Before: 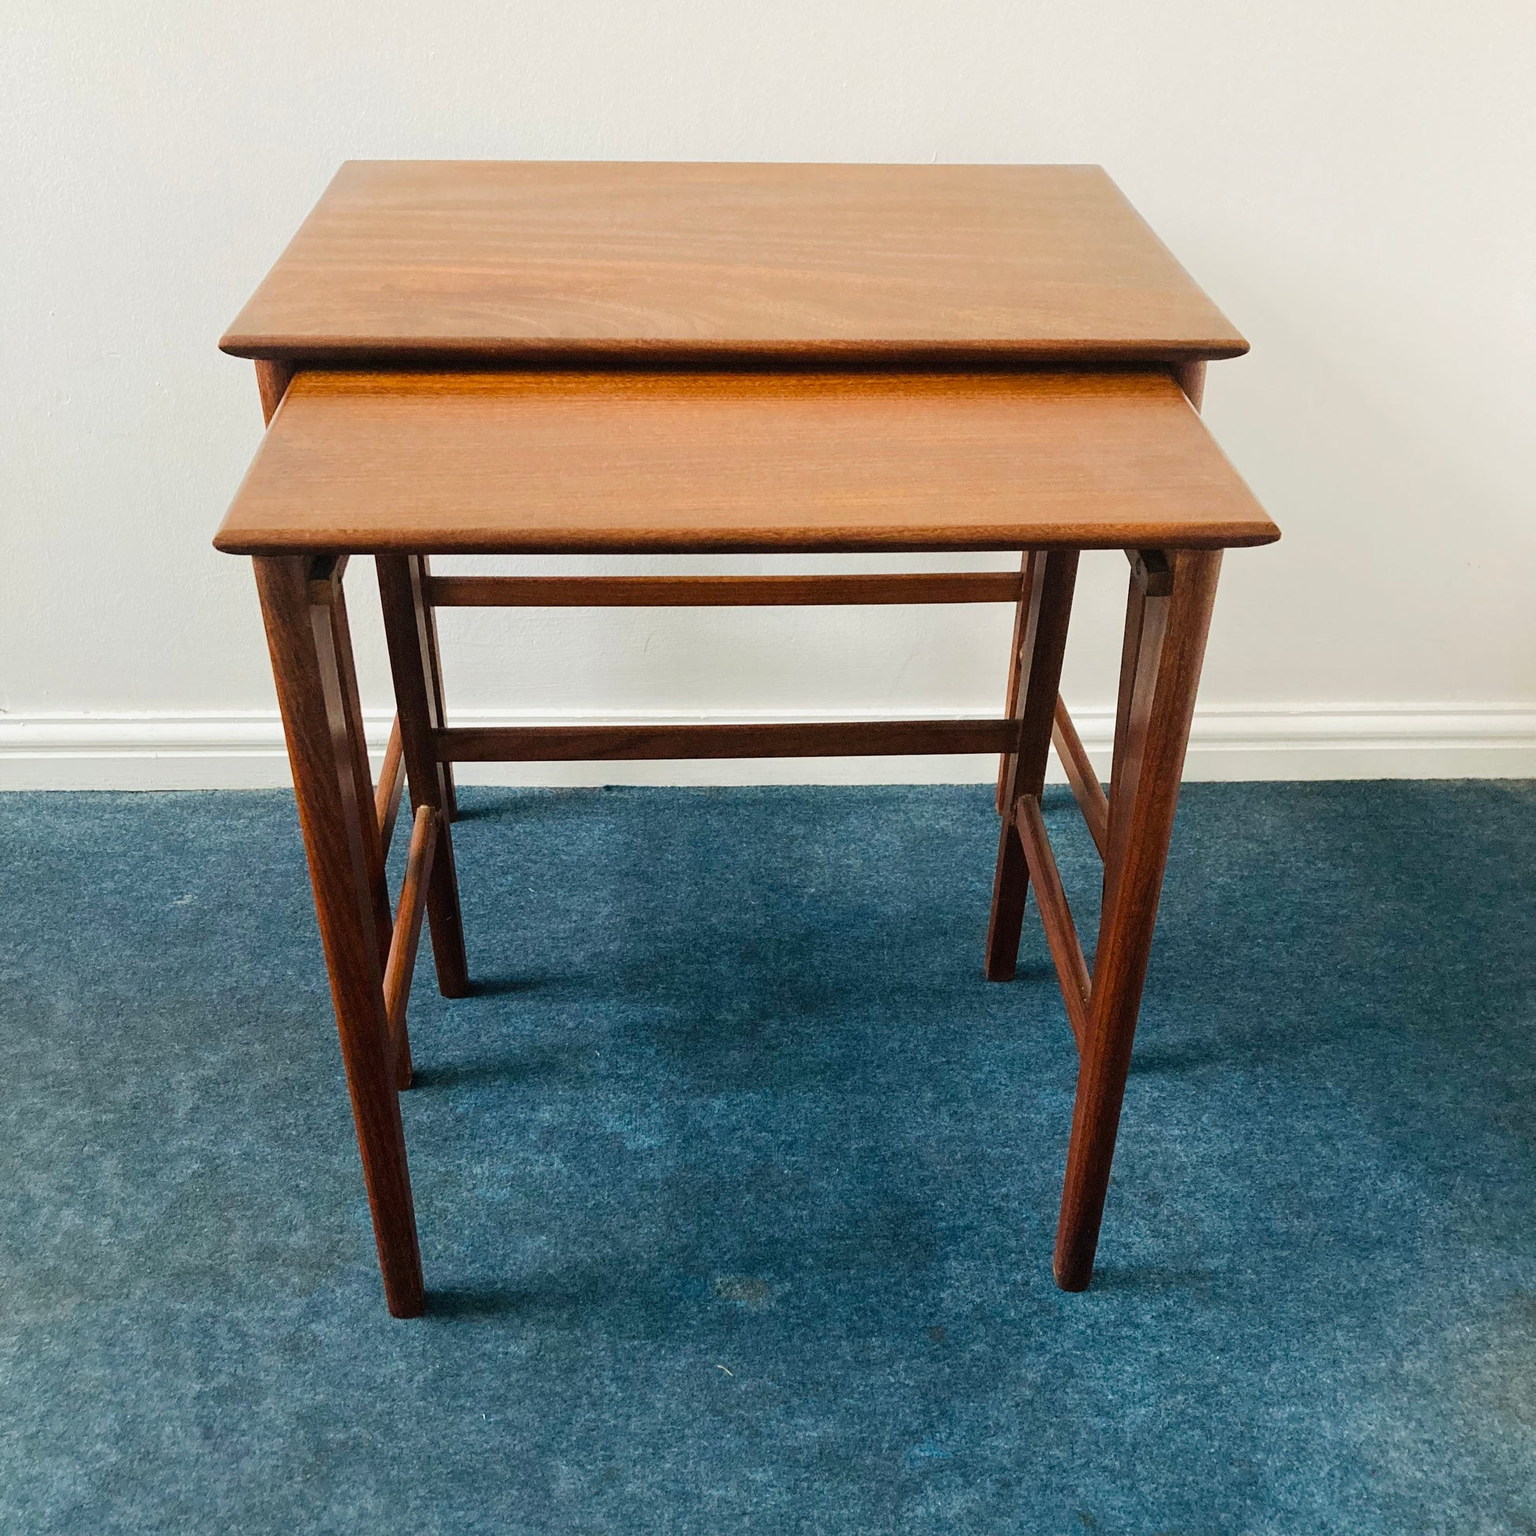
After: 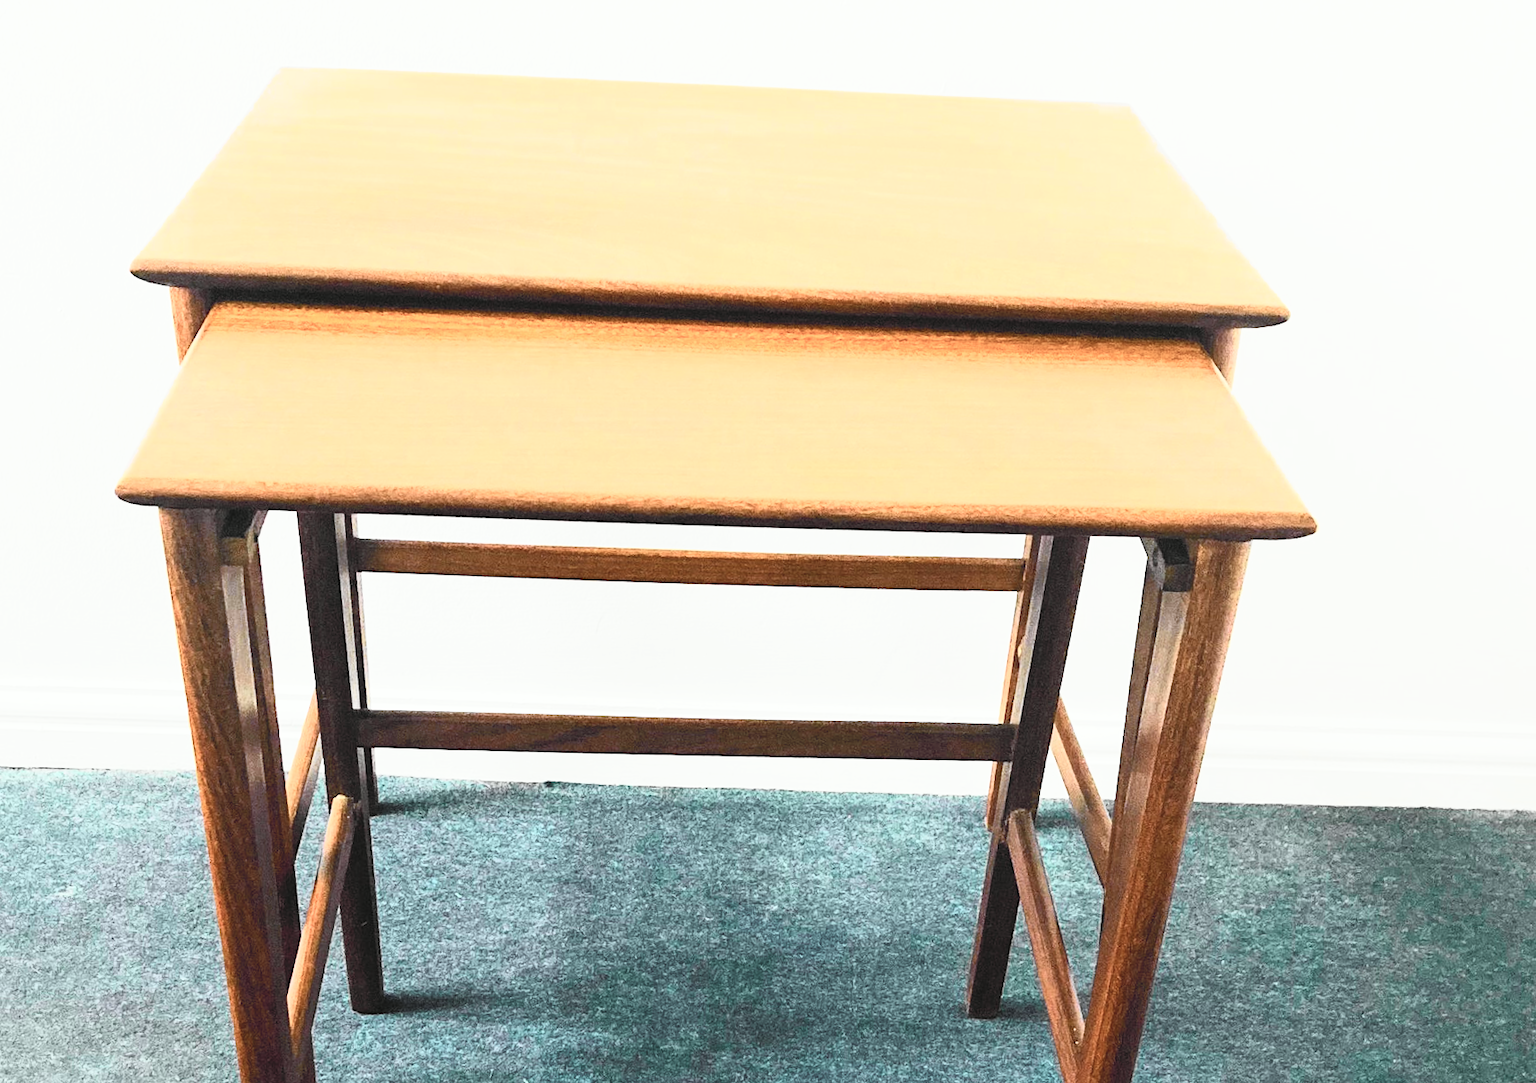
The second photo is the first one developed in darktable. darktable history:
crop and rotate: left 9.345%, top 7.22%, right 4.982%, bottom 32.331%
contrast brightness saturation: contrast 0.43, brightness 0.56, saturation -0.19
white balance: red 0.986, blue 1.01
rotate and perspective: rotation 2.17°, automatic cropping off
tone curve: curves: ch0 [(0, 0) (0.055, 0.057) (0.258, 0.307) (0.434, 0.543) (0.517, 0.657) (0.745, 0.874) (1, 1)]; ch1 [(0, 0) (0.346, 0.307) (0.418, 0.383) (0.46, 0.439) (0.482, 0.493) (0.502, 0.497) (0.517, 0.506) (0.55, 0.561) (0.588, 0.61) (0.646, 0.688) (1, 1)]; ch2 [(0, 0) (0.346, 0.34) (0.431, 0.45) (0.485, 0.499) (0.5, 0.503) (0.527, 0.508) (0.545, 0.562) (0.679, 0.706) (1, 1)], color space Lab, independent channels, preserve colors none
